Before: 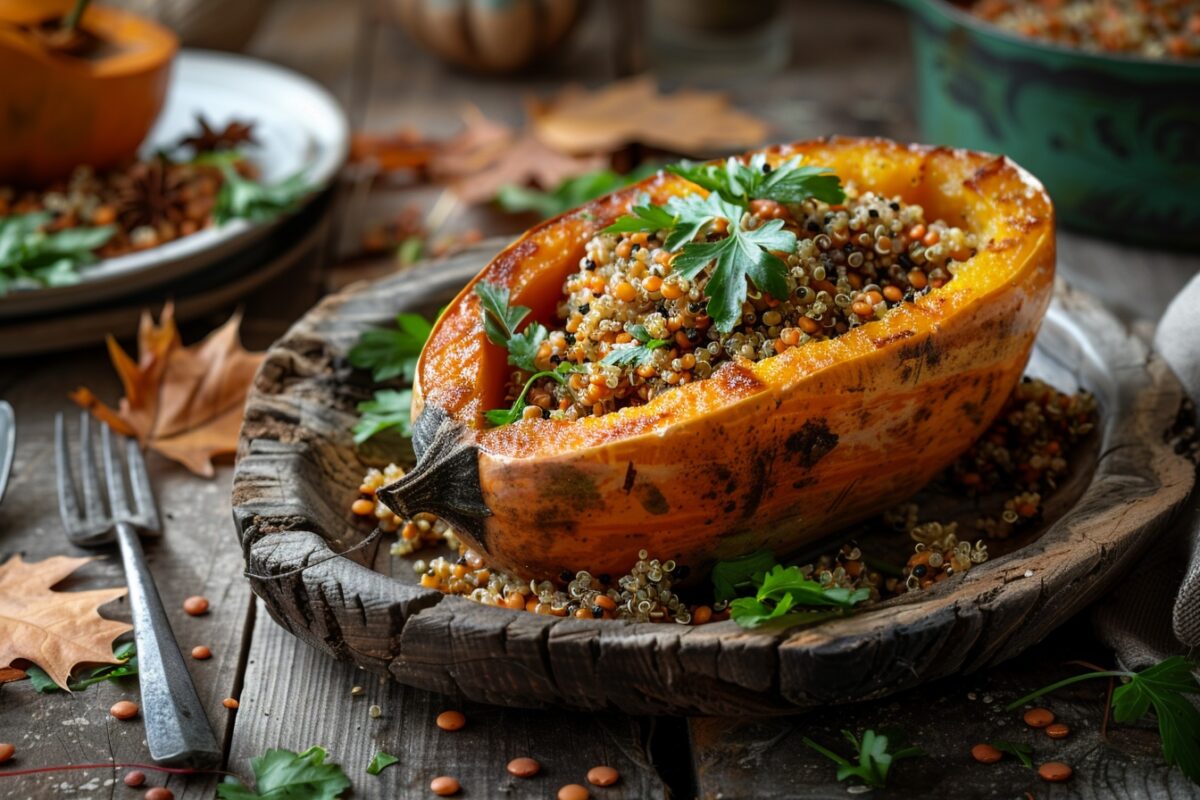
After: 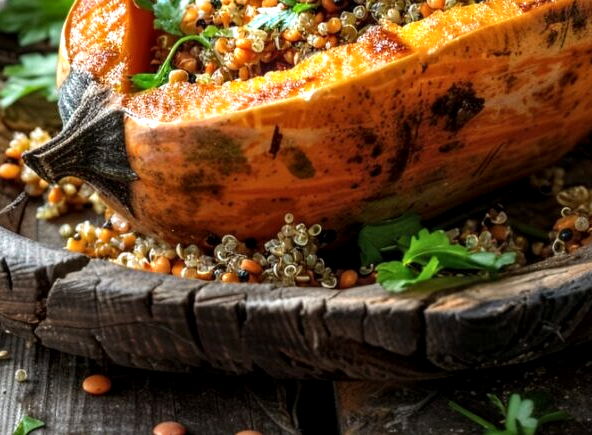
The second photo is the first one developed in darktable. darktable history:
exposure: exposure 0.568 EV, compensate exposure bias true, compensate highlight preservation false
crop: left 29.536%, top 42.096%, right 21.128%, bottom 3.503%
local contrast: detail 130%
color zones: curves: ch0 [(0.25, 0.5) (0.423, 0.5) (0.443, 0.5) (0.521, 0.756) (0.568, 0.5) (0.576, 0.5) (0.75, 0.5)]; ch1 [(0.25, 0.5) (0.423, 0.5) (0.443, 0.5) (0.539, 0.873) (0.624, 0.565) (0.631, 0.5) (0.75, 0.5)]
